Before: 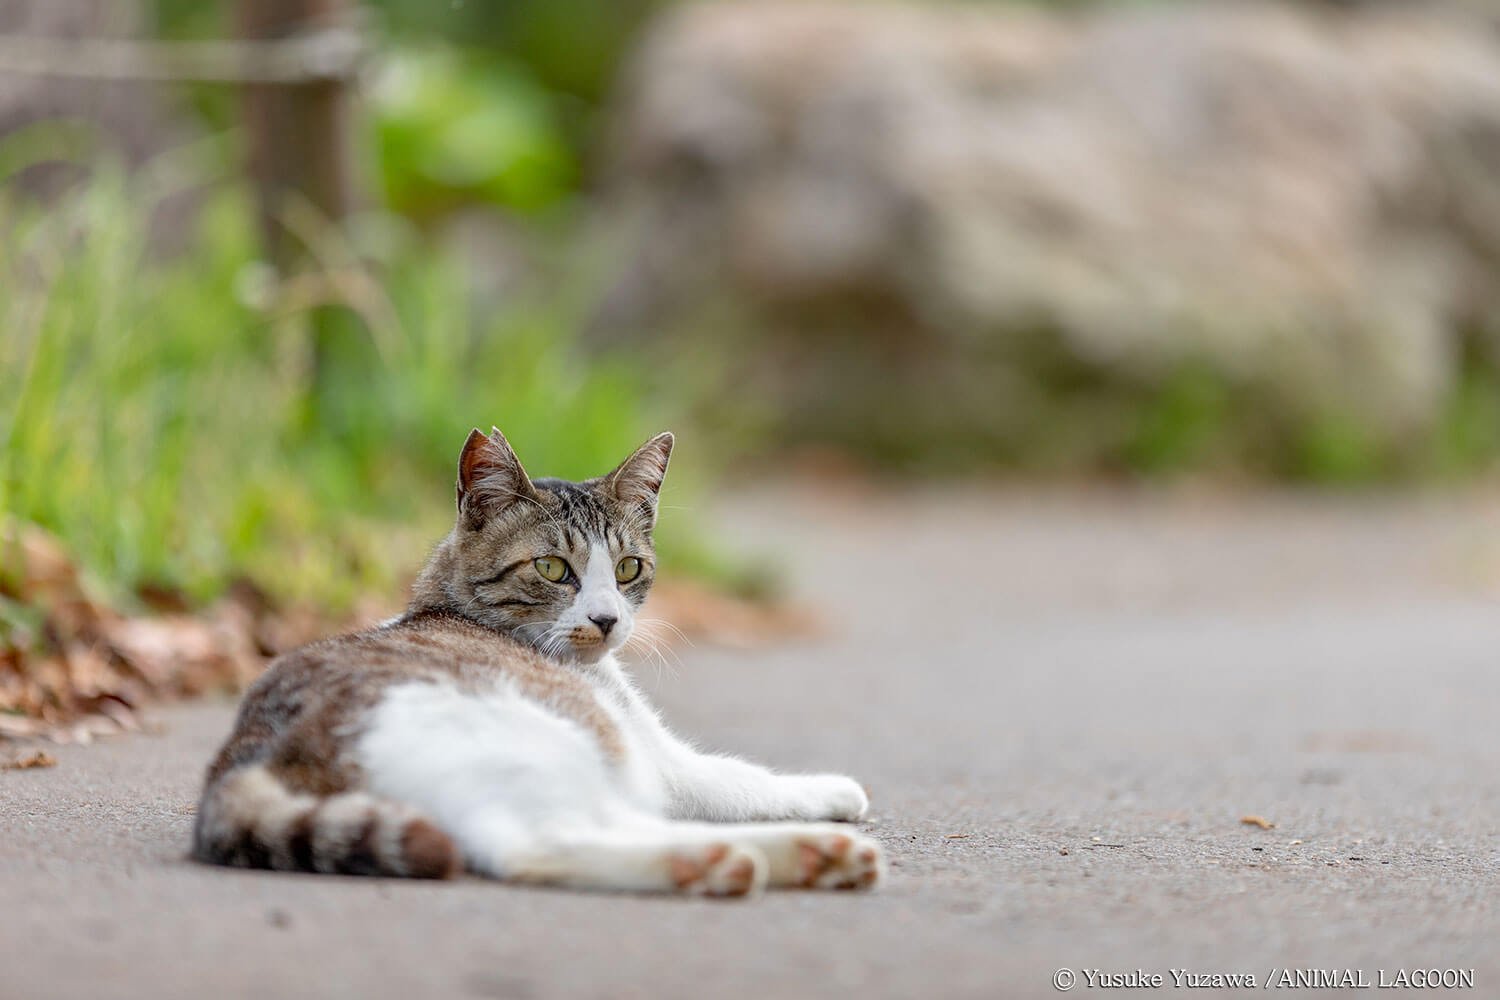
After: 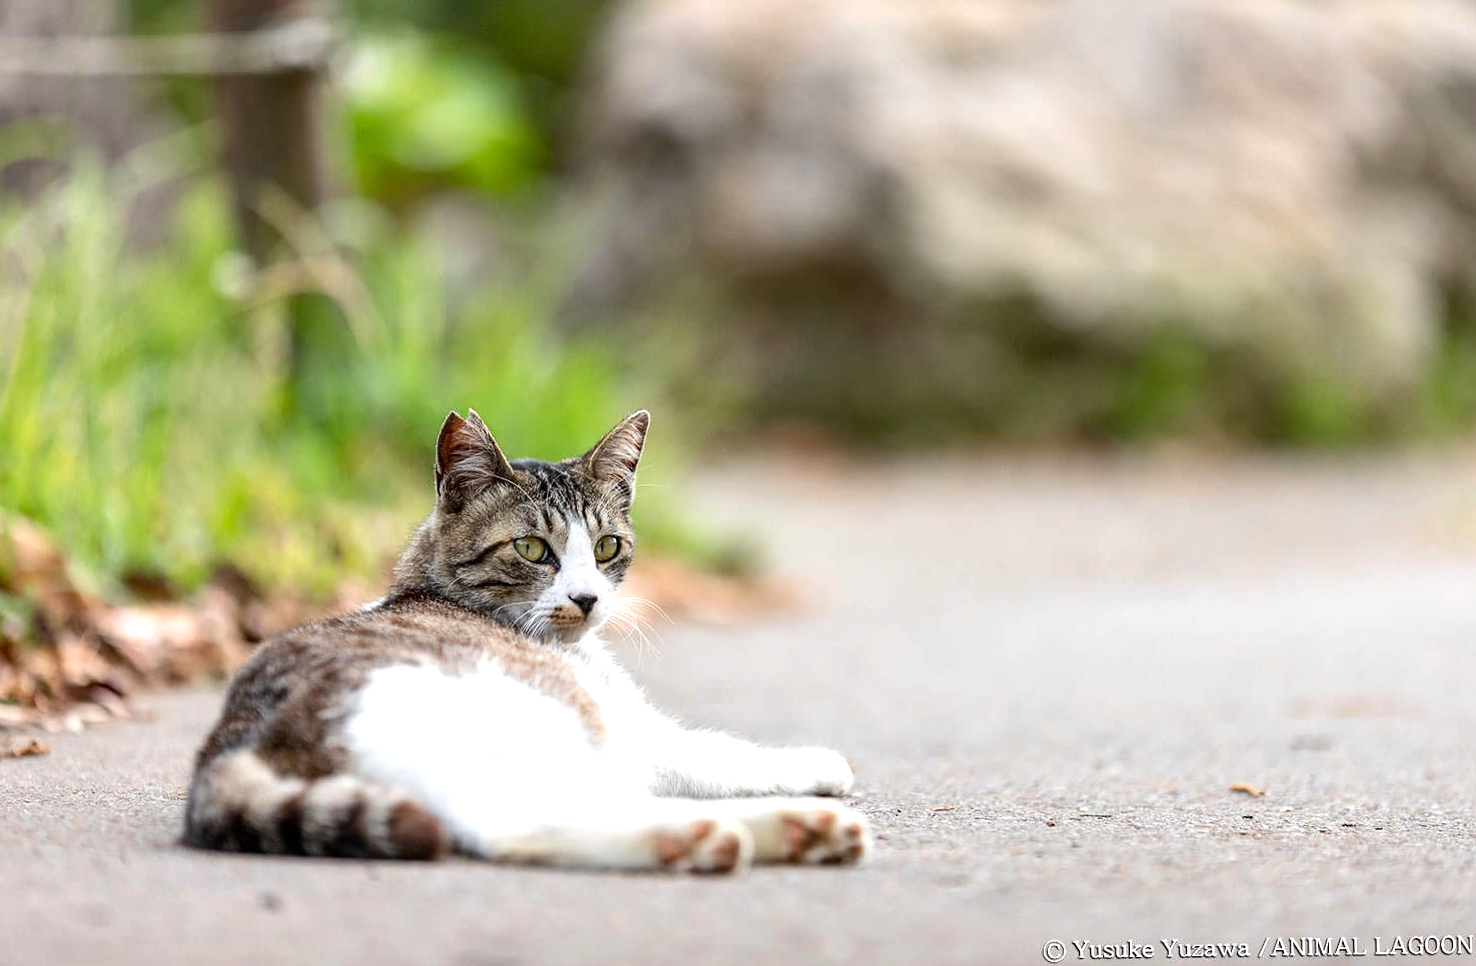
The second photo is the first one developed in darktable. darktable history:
tone equalizer: -8 EV -0.75 EV, -7 EV -0.7 EV, -6 EV -0.6 EV, -5 EV -0.4 EV, -3 EV 0.4 EV, -2 EV 0.6 EV, -1 EV 0.7 EV, +0 EV 0.75 EV, edges refinement/feathering 500, mask exposure compensation -1.57 EV, preserve details no
rotate and perspective: rotation -1.32°, lens shift (horizontal) -0.031, crop left 0.015, crop right 0.985, crop top 0.047, crop bottom 0.982
